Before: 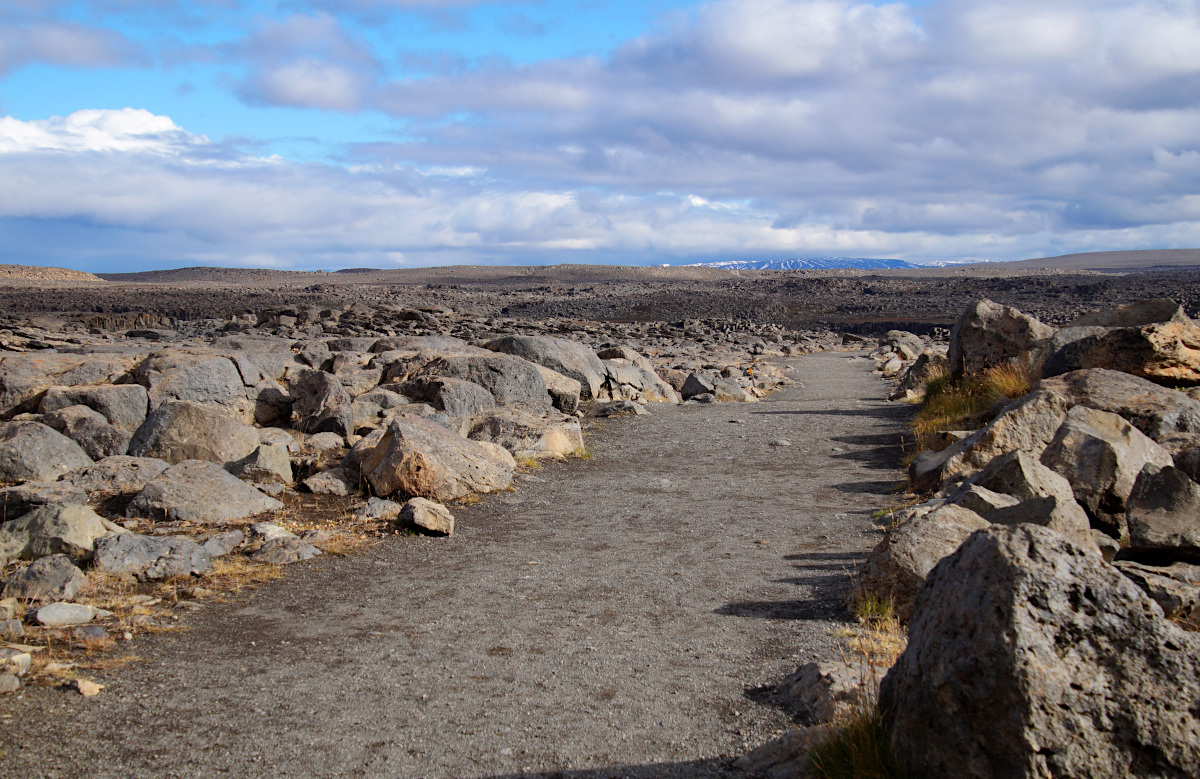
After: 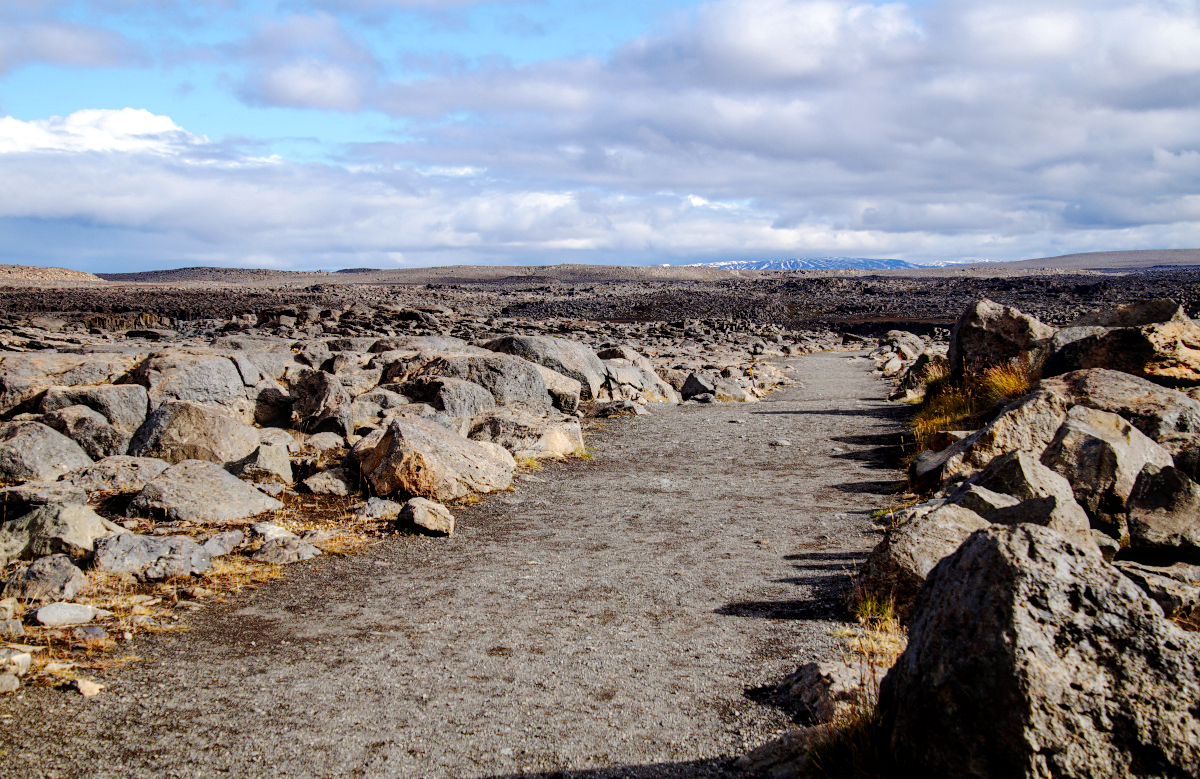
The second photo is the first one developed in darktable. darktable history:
tone curve: curves: ch0 [(0, 0) (0.003, 0) (0.011, 0.001) (0.025, 0.003) (0.044, 0.005) (0.069, 0.012) (0.1, 0.023) (0.136, 0.039) (0.177, 0.088) (0.224, 0.15) (0.277, 0.24) (0.335, 0.337) (0.399, 0.437) (0.468, 0.535) (0.543, 0.629) (0.623, 0.71) (0.709, 0.782) (0.801, 0.856) (0.898, 0.94) (1, 1)], preserve colors none
local contrast: on, module defaults
